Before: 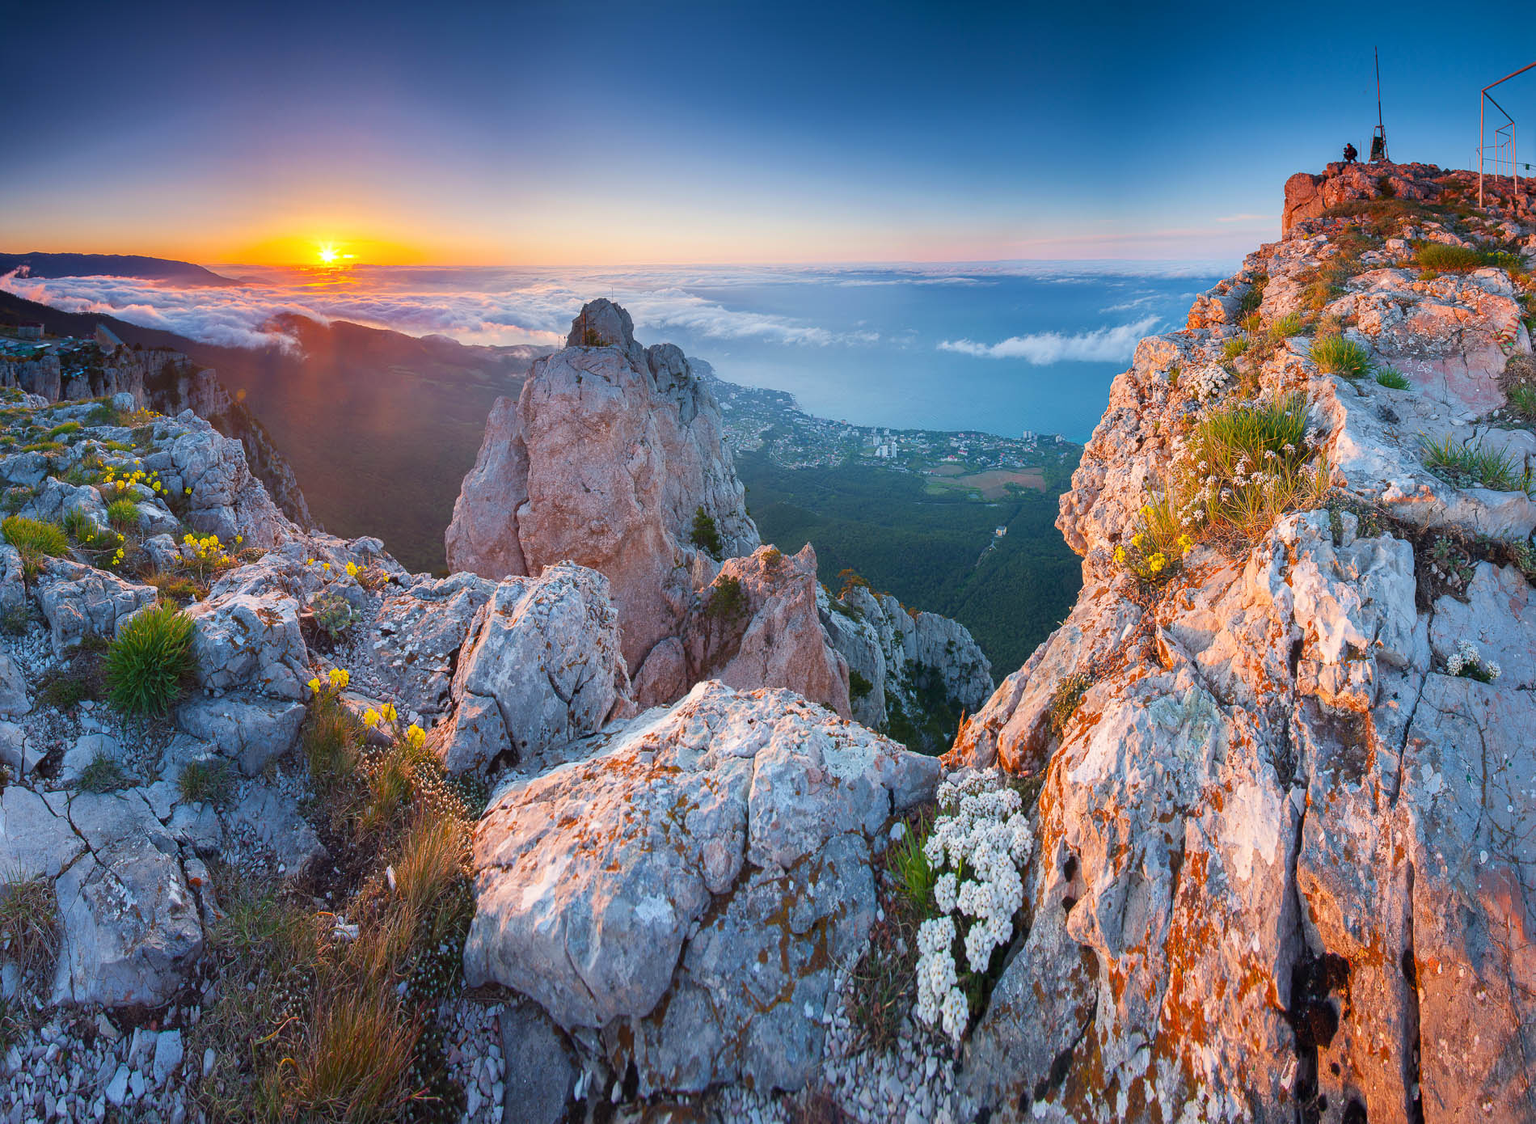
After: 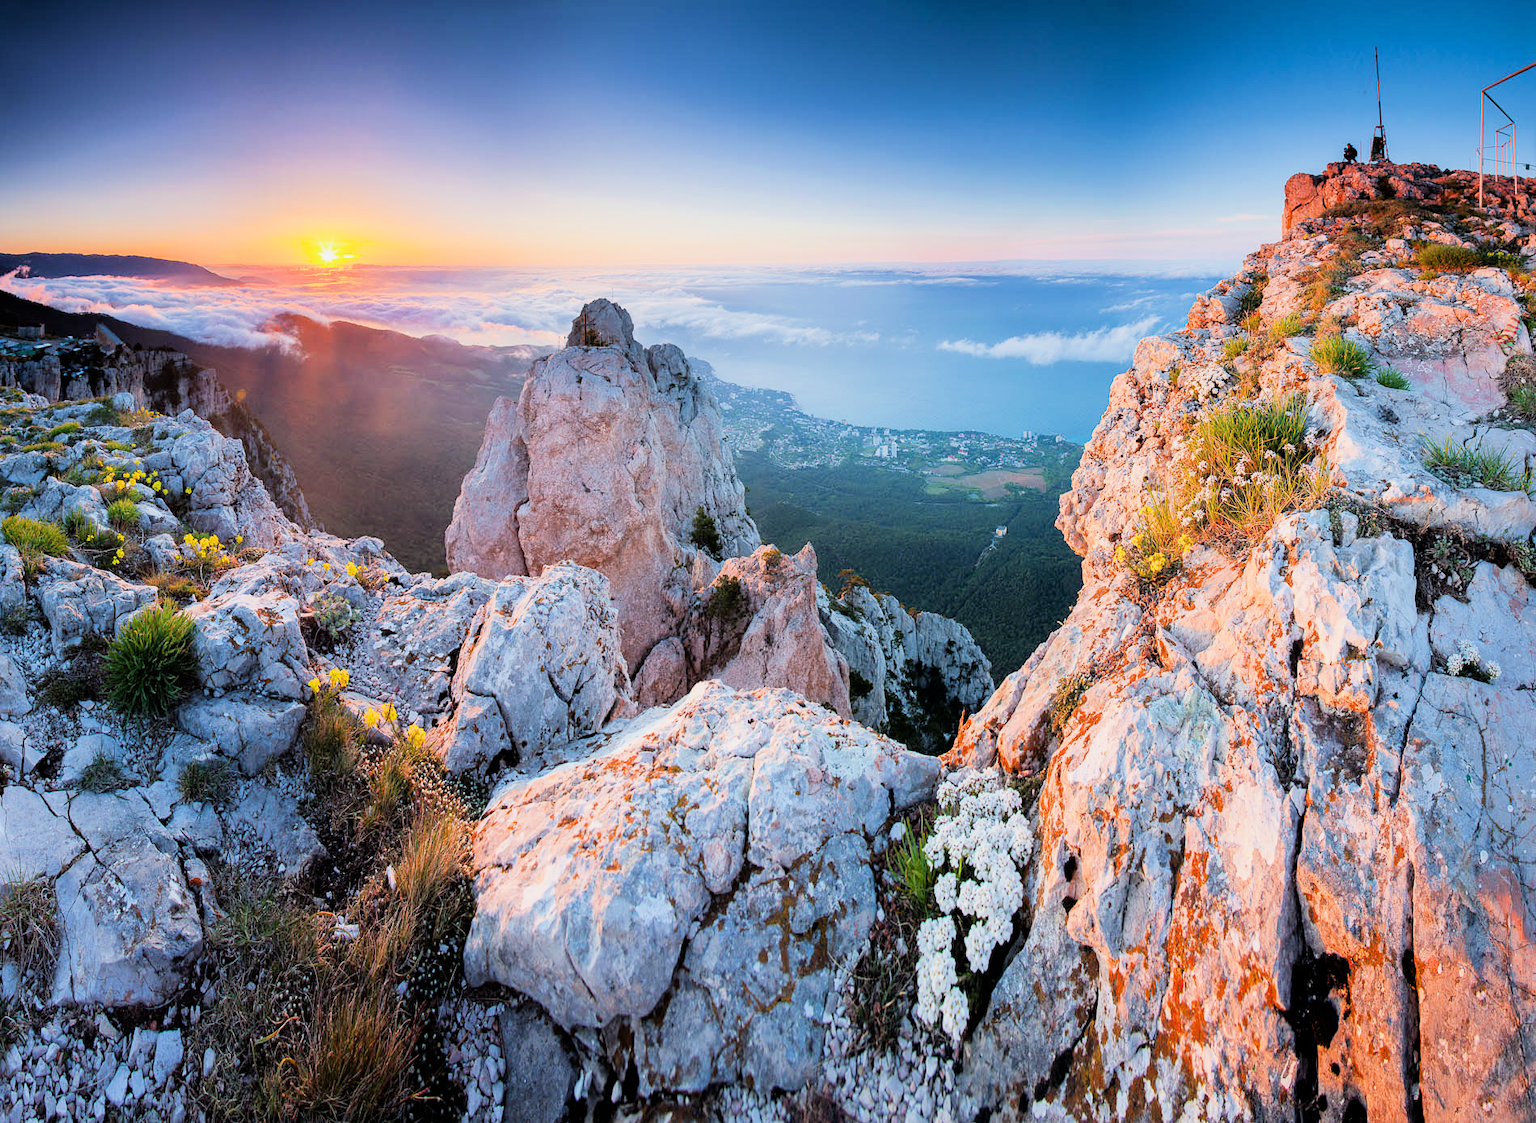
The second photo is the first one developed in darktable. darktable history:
tone equalizer: -8 EV -0.783 EV, -7 EV -0.73 EV, -6 EV -0.592 EV, -5 EV -0.364 EV, -3 EV 0.399 EV, -2 EV 0.6 EV, -1 EV 0.694 EV, +0 EV 0.733 EV
filmic rgb: black relative exposure -7.5 EV, white relative exposure 5 EV, hardness 3.34, contrast 1.298
